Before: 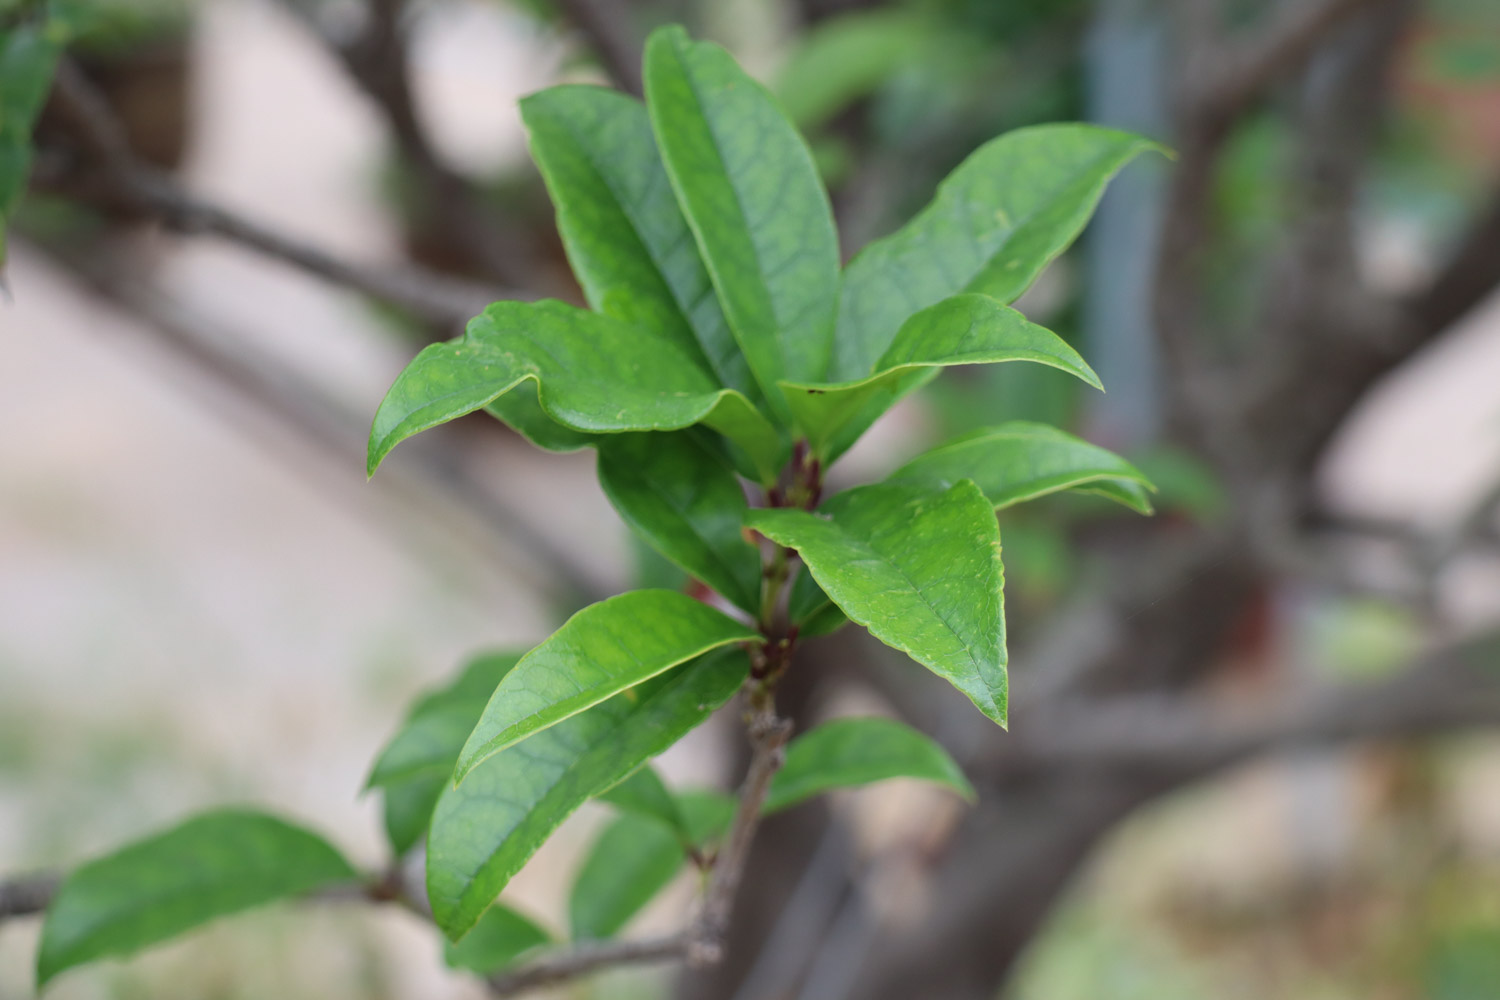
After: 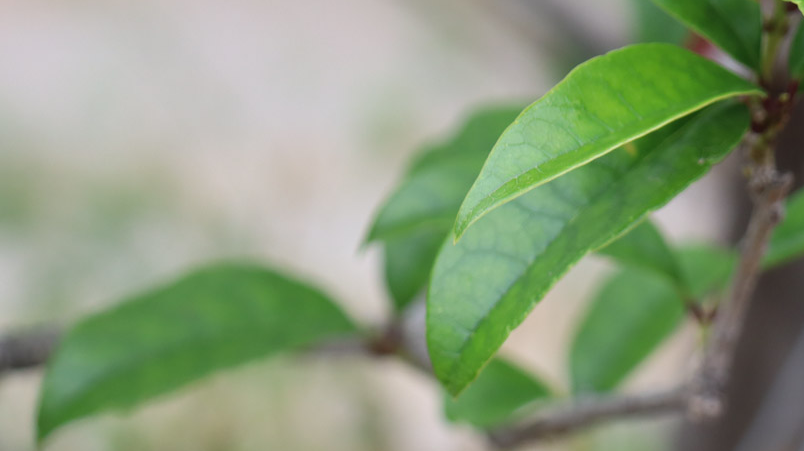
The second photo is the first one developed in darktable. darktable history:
exposure: compensate highlight preservation false
crop and rotate: top 54.6%, right 46.337%, bottom 0.207%
